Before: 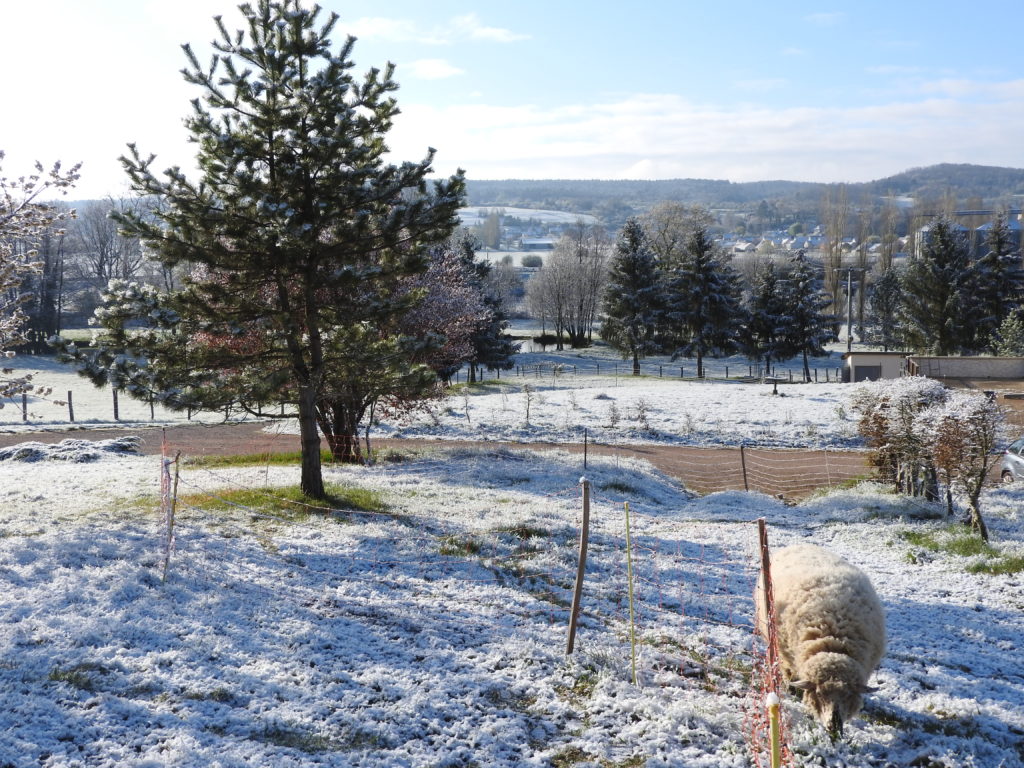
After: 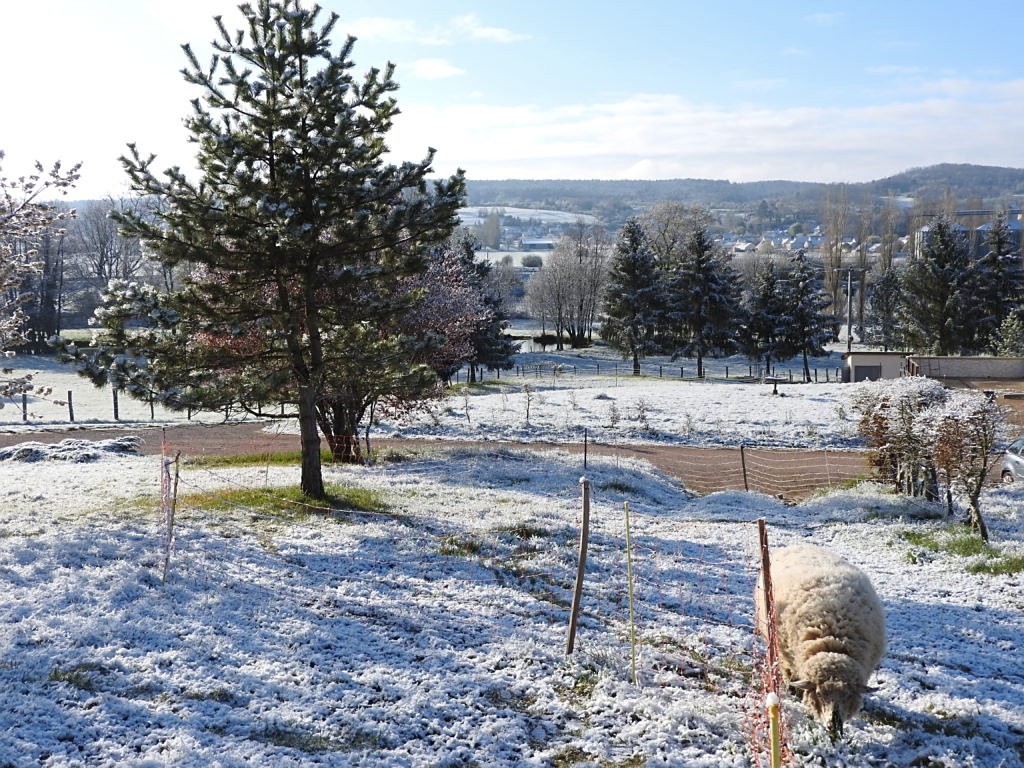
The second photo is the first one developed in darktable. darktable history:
sharpen: radius 1.864, amount 0.398, threshold 1.271
shadows and highlights: shadows 4.1, highlights -17.6, soften with gaussian
